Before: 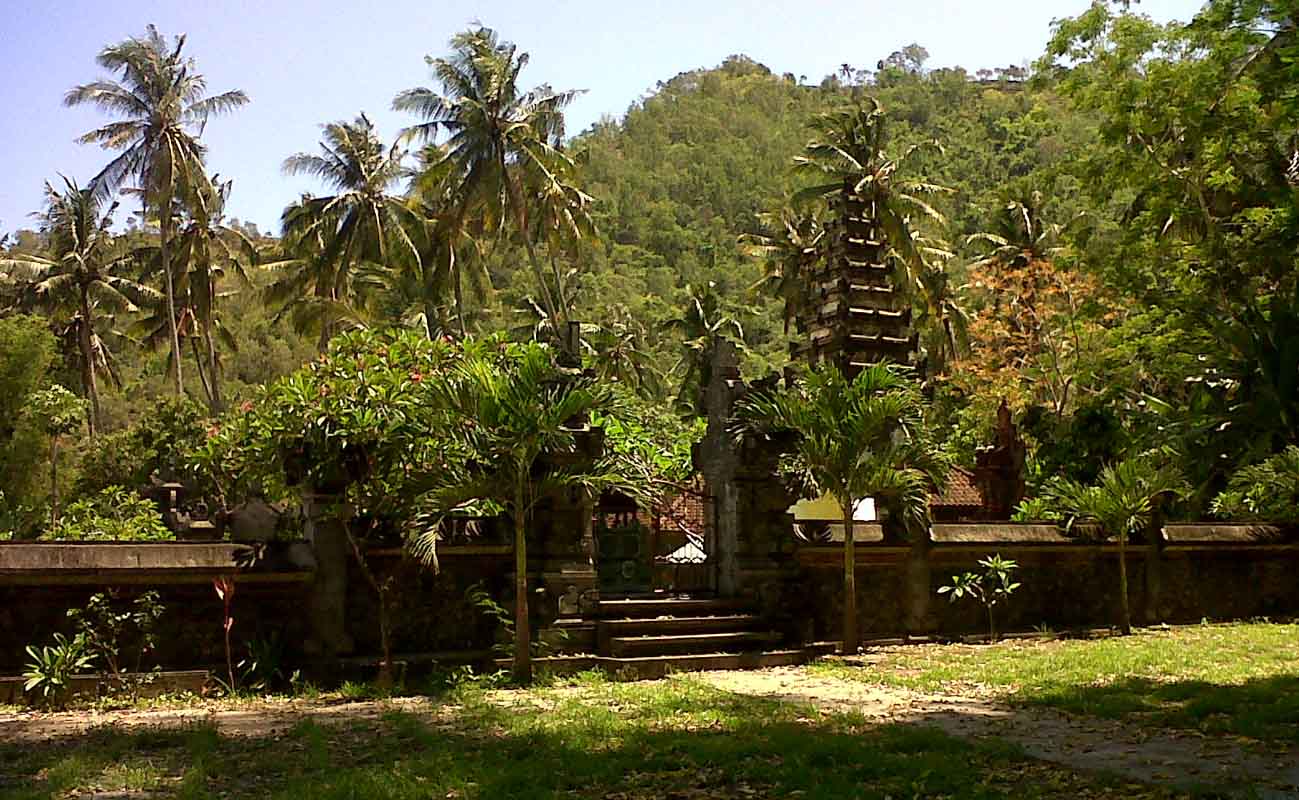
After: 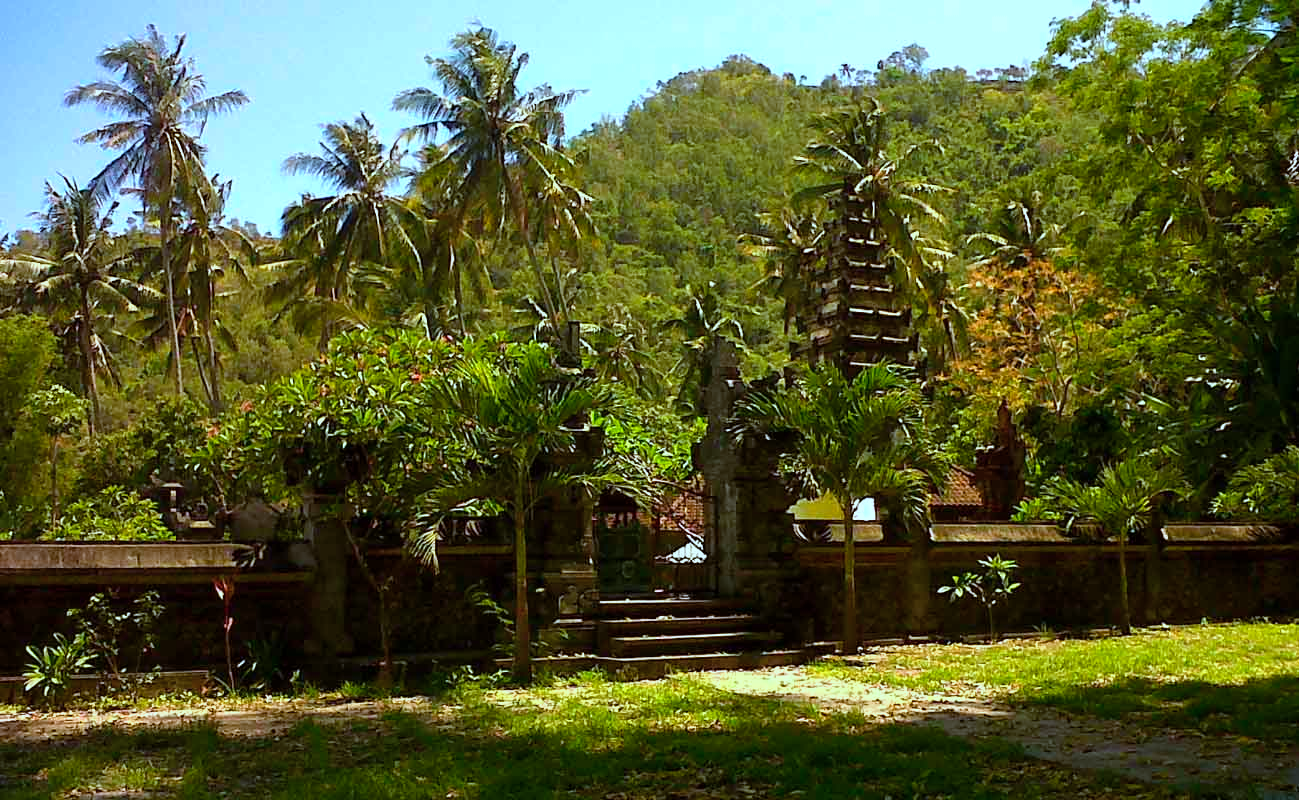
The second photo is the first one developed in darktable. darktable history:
color balance rgb: perceptual saturation grading › global saturation 20%, global vibrance 20%
color balance: output saturation 110%
color correction: highlights a* -9.35, highlights b* -23.15
